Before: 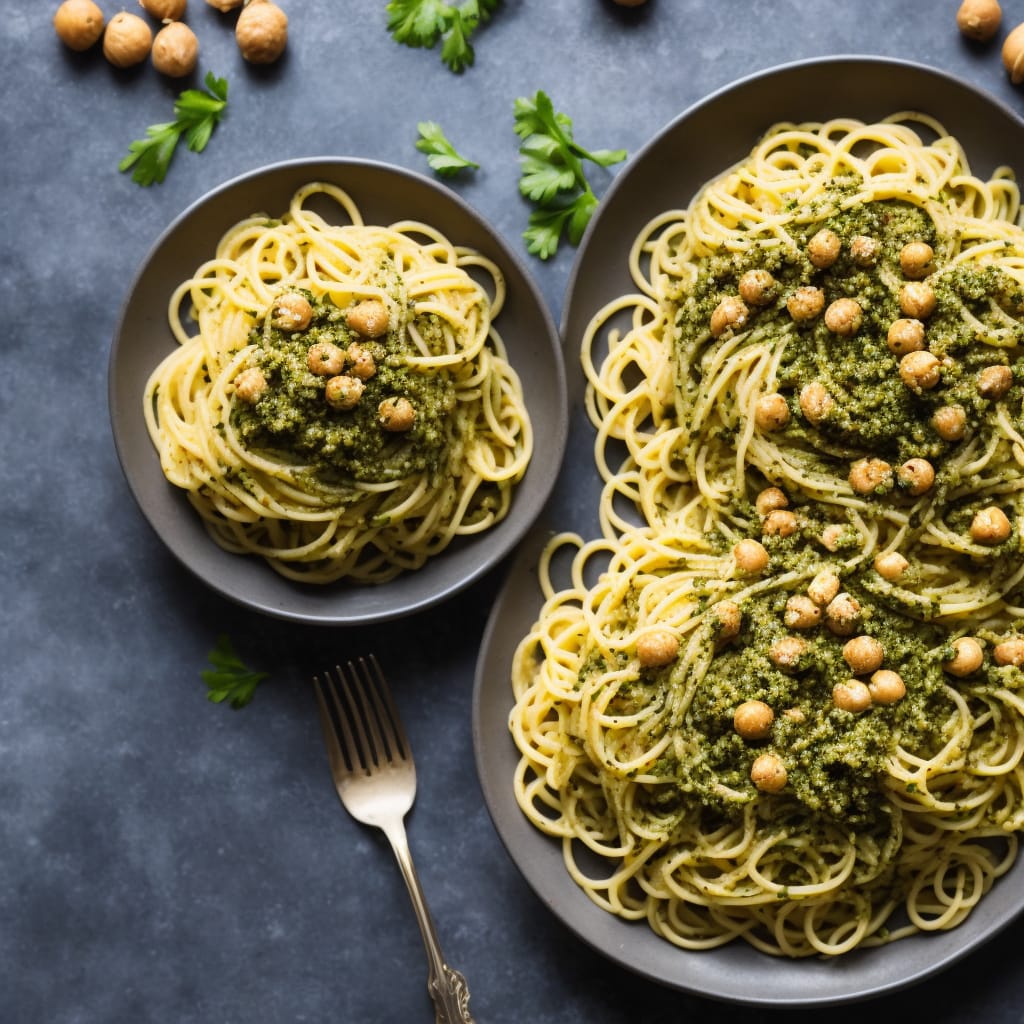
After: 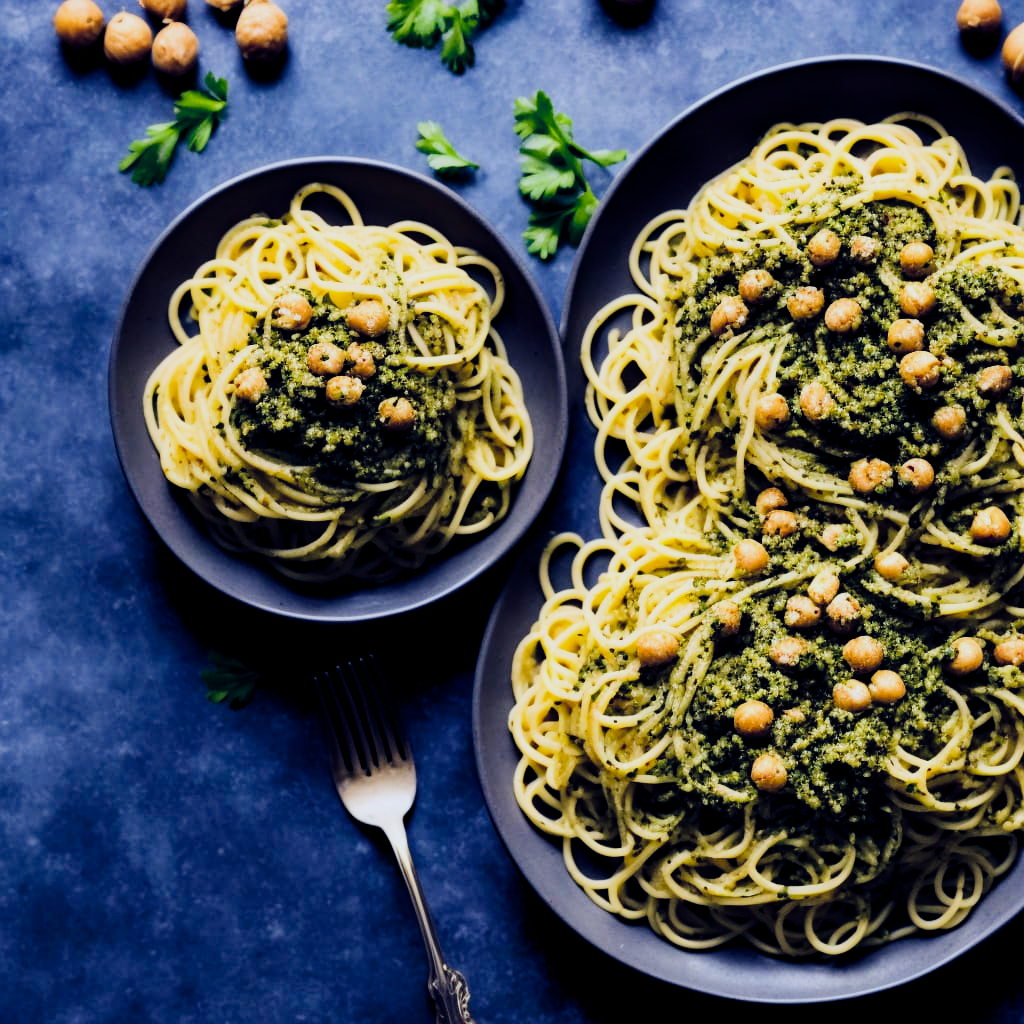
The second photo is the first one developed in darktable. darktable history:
haze removal: adaptive false
filmic rgb: black relative exposure -5 EV, hardness 2.88, contrast 1.3
color balance rgb: shadows lift › luminance -41.13%, shadows lift › chroma 14.13%, shadows lift › hue 260°, power › luminance -3.76%, power › chroma 0.56%, power › hue 40.37°, highlights gain › luminance 16.81%, highlights gain › chroma 2.94%, highlights gain › hue 260°, global offset › luminance -0.29%, global offset › chroma 0.31%, global offset › hue 260°, perceptual saturation grading › global saturation 20%, perceptual saturation grading › highlights -13.92%, perceptual saturation grading › shadows 50%
